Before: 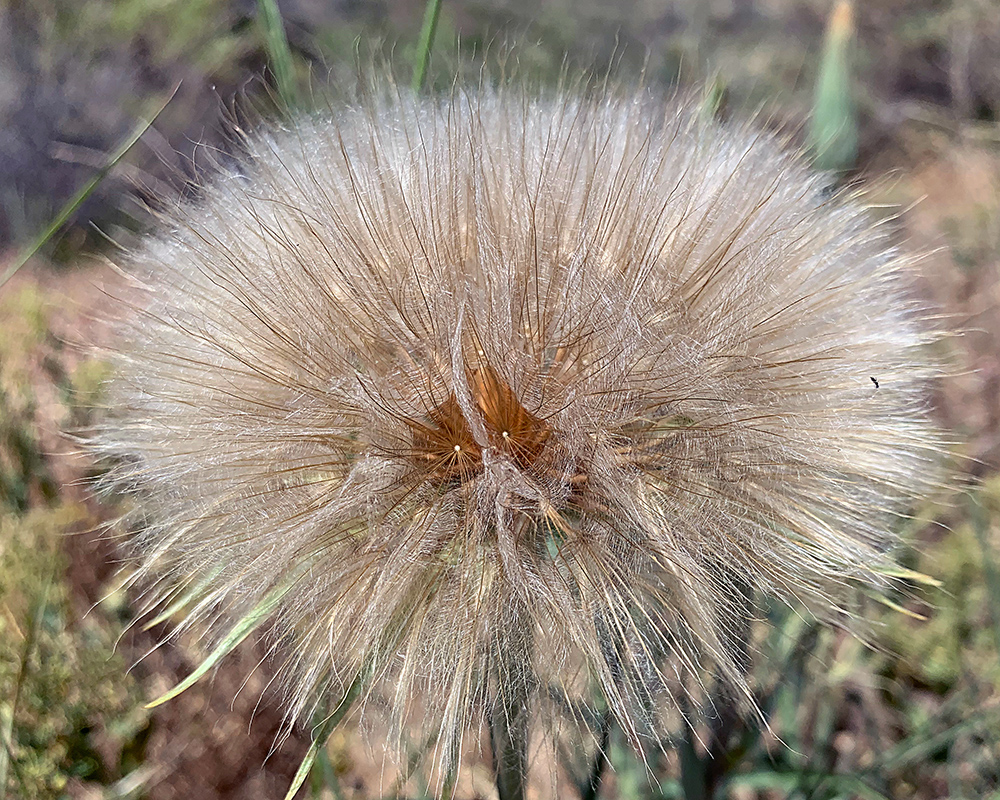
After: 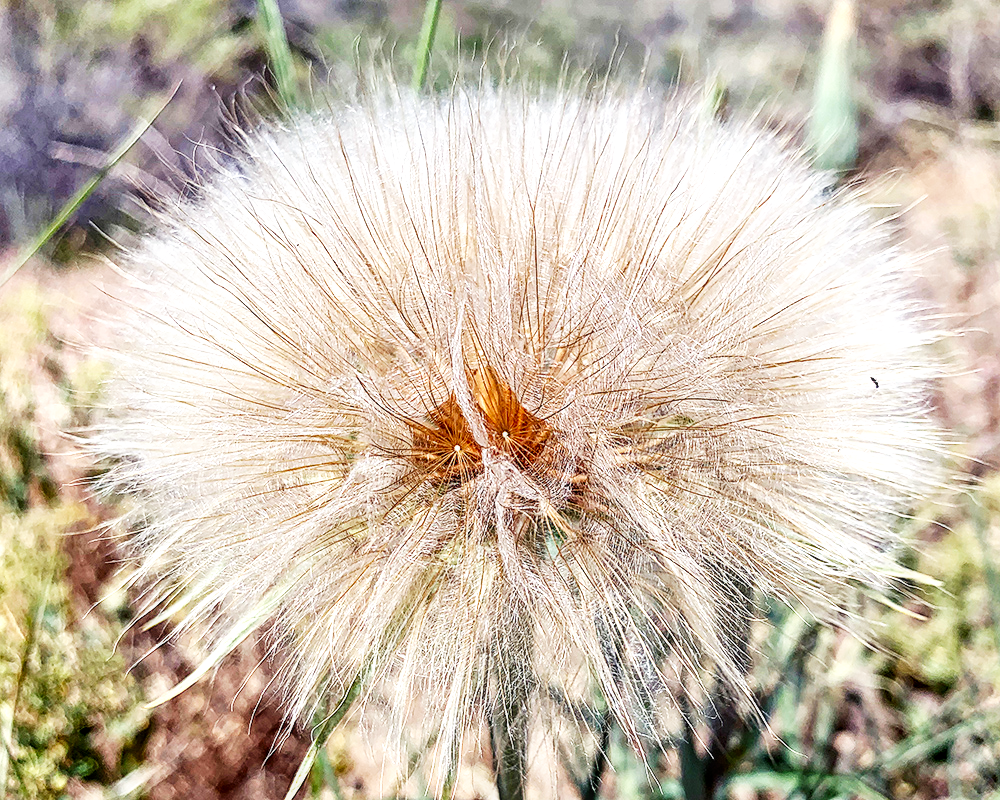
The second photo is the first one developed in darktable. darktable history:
local contrast: on, module defaults
base curve: curves: ch0 [(0, 0) (0.007, 0.004) (0.027, 0.03) (0.046, 0.07) (0.207, 0.54) (0.442, 0.872) (0.673, 0.972) (1, 1)], preserve colors none
